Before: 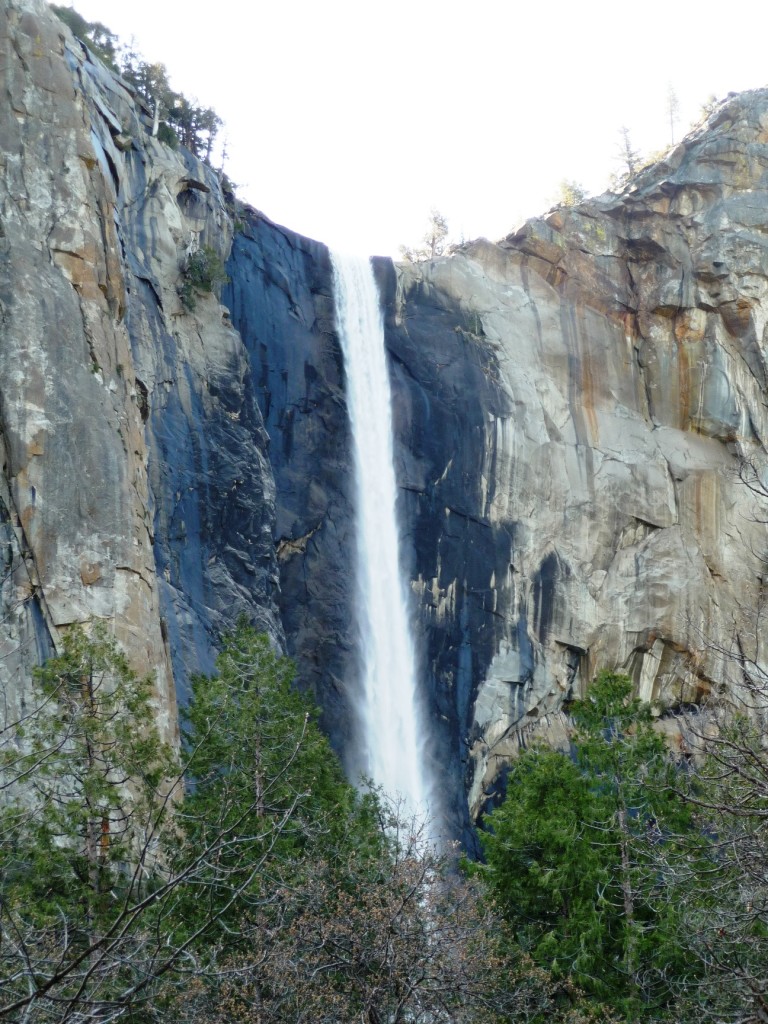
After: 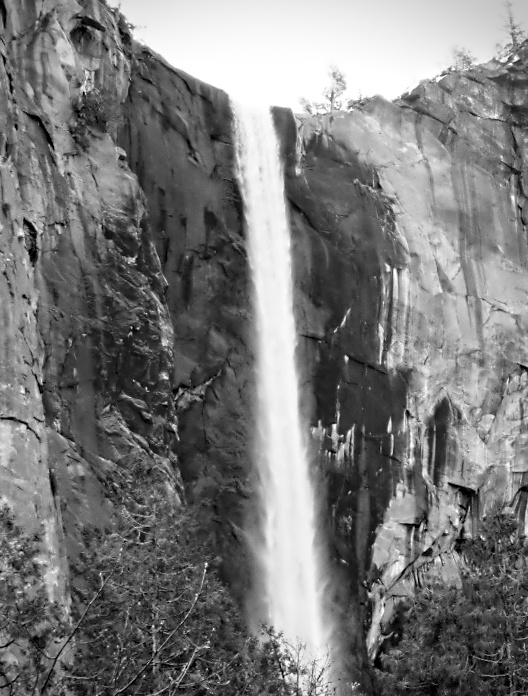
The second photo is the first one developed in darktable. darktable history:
crop and rotate: left 17.046%, top 10.659%, right 12.989%, bottom 14.553%
monochrome: on, module defaults
grain: coarseness 0.09 ISO, strength 10%
rotate and perspective: rotation -0.013°, lens shift (vertical) -0.027, lens shift (horizontal) 0.178, crop left 0.016, crop right 0.989, crop top 0.082, crop bottom 0.918
contrast equalizer: octaves 7, y [[0.5, 0.542, 0.583, 0.625, 0.667, 0.708], [0.5 ×6], [0.5 ×6], [0, 0.033, 0.067, 0.1, 0.133, 0.167], [0, 0.05, 0.1, 0.15, 0.2, 0.25]]
white balance: red 0.982, blue 1.018
color correction: highlights a* -0.95, highlights b* 4.5, shadows a* 3.55
vignetting: dithering 8-bit output, unbound false
